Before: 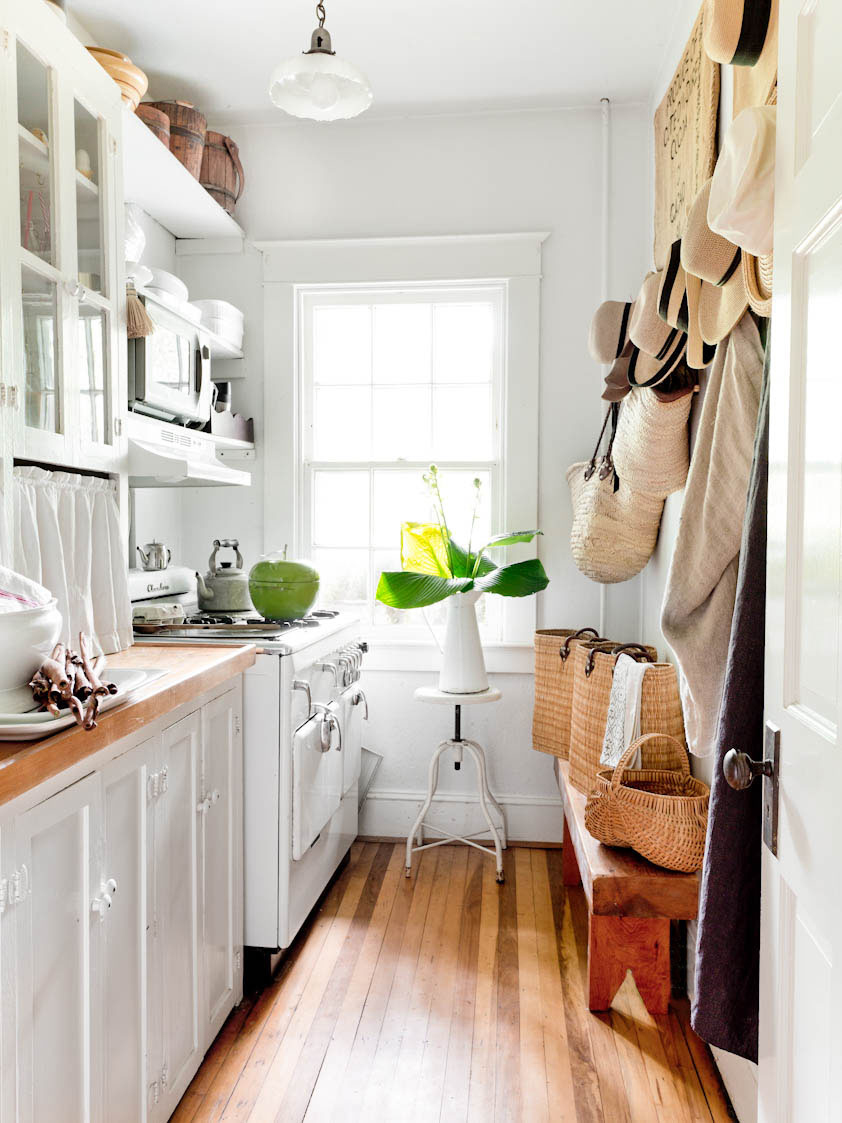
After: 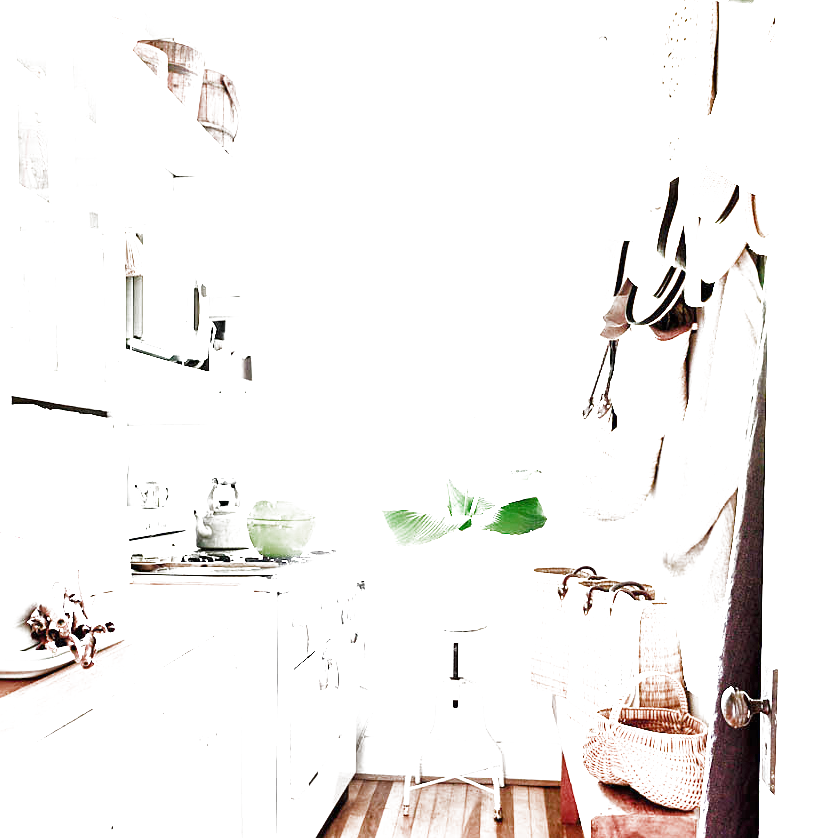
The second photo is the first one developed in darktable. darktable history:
exposure: exposure 1.991 EV, compensate highlight preservation false
sharpen: amount 0.205
filmic rgb: black relative exposure -11.37 EV, white relative exposure 3.21 EV, hardness 6.79, preserve chrominance RGB euclidean norm (legacy), color science v4 (2020)
crop: left 0.295%, top 5.536%, bottom 19.814%
